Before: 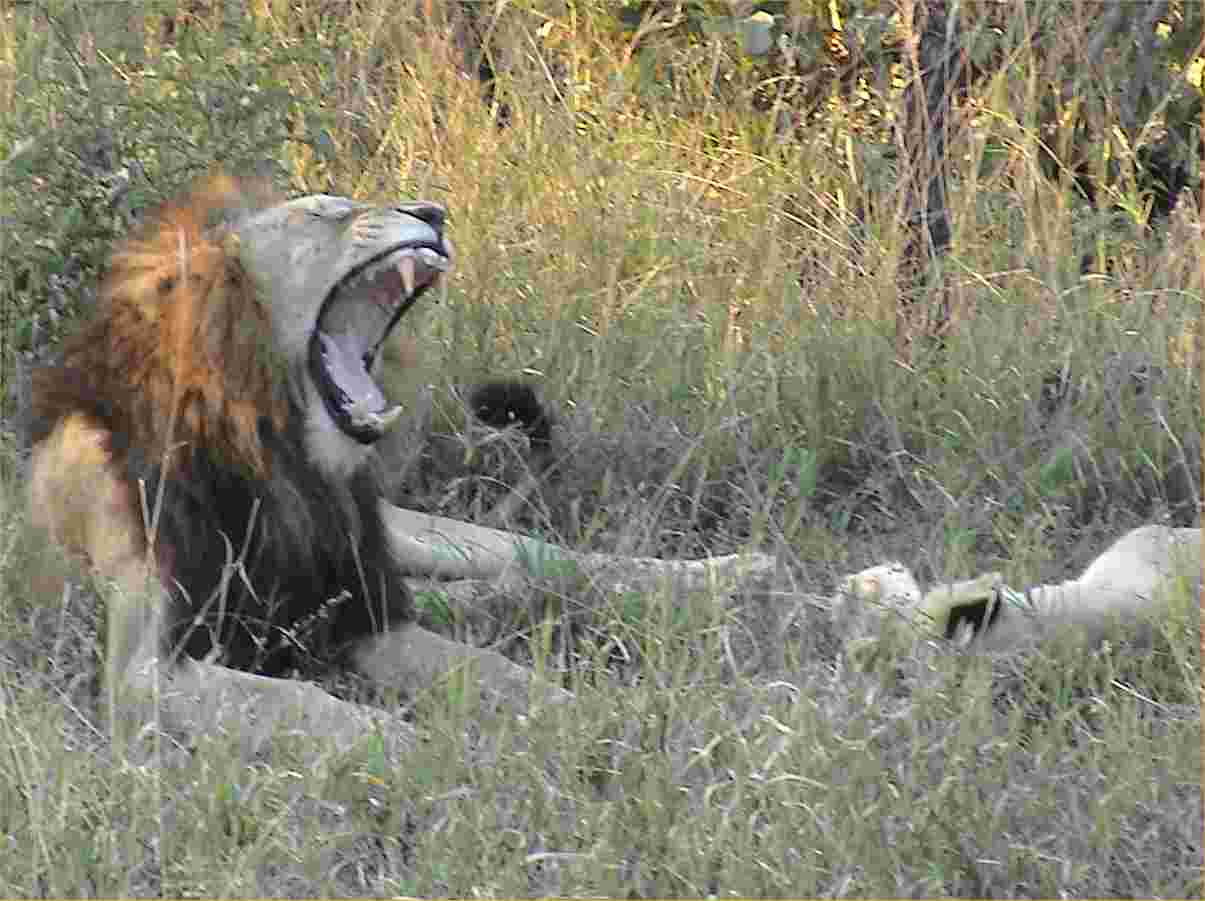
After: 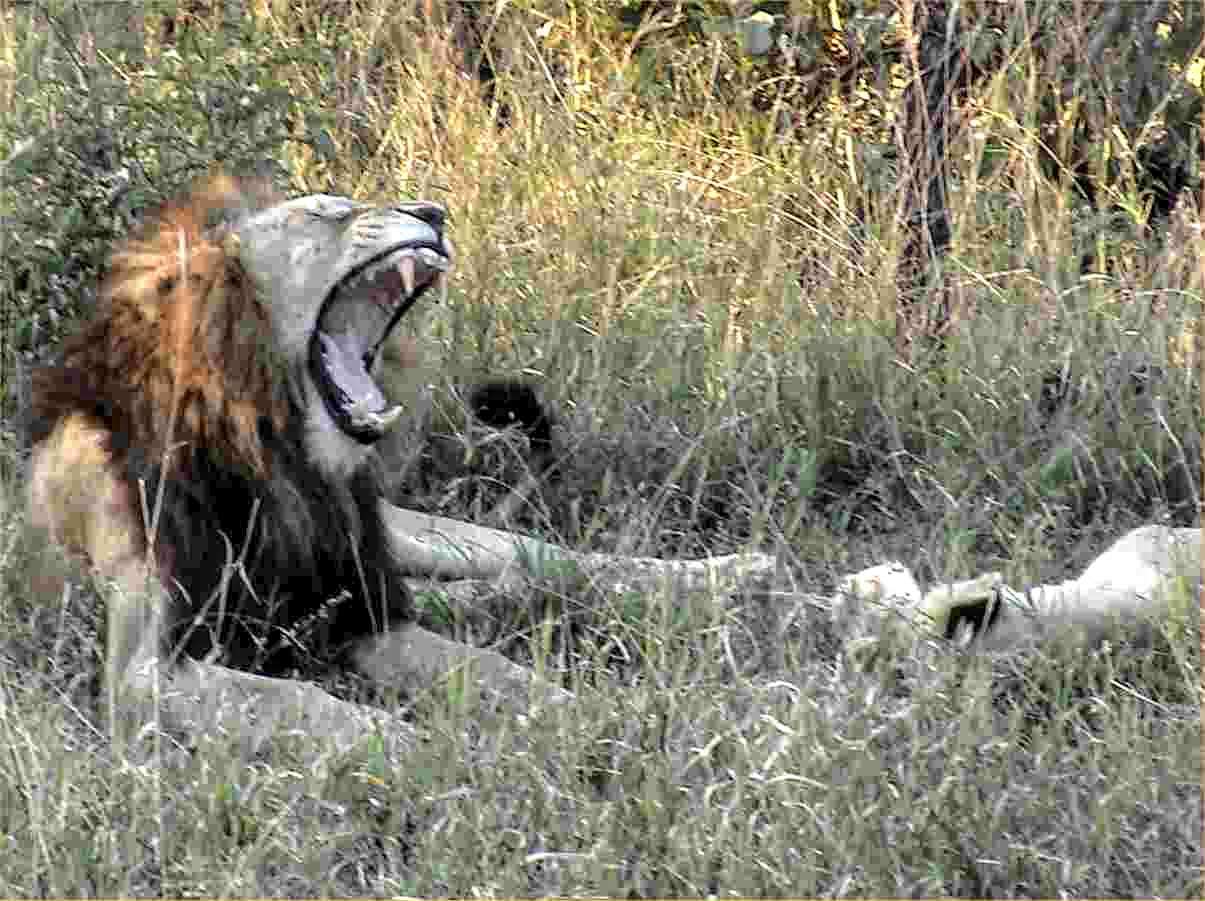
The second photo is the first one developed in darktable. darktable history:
local contrast: highlights 79%, shadows 56%, detail 175%, midtone range 0.428
vignetting: fall-off start 100%, brightness 0.05, saturation 0
